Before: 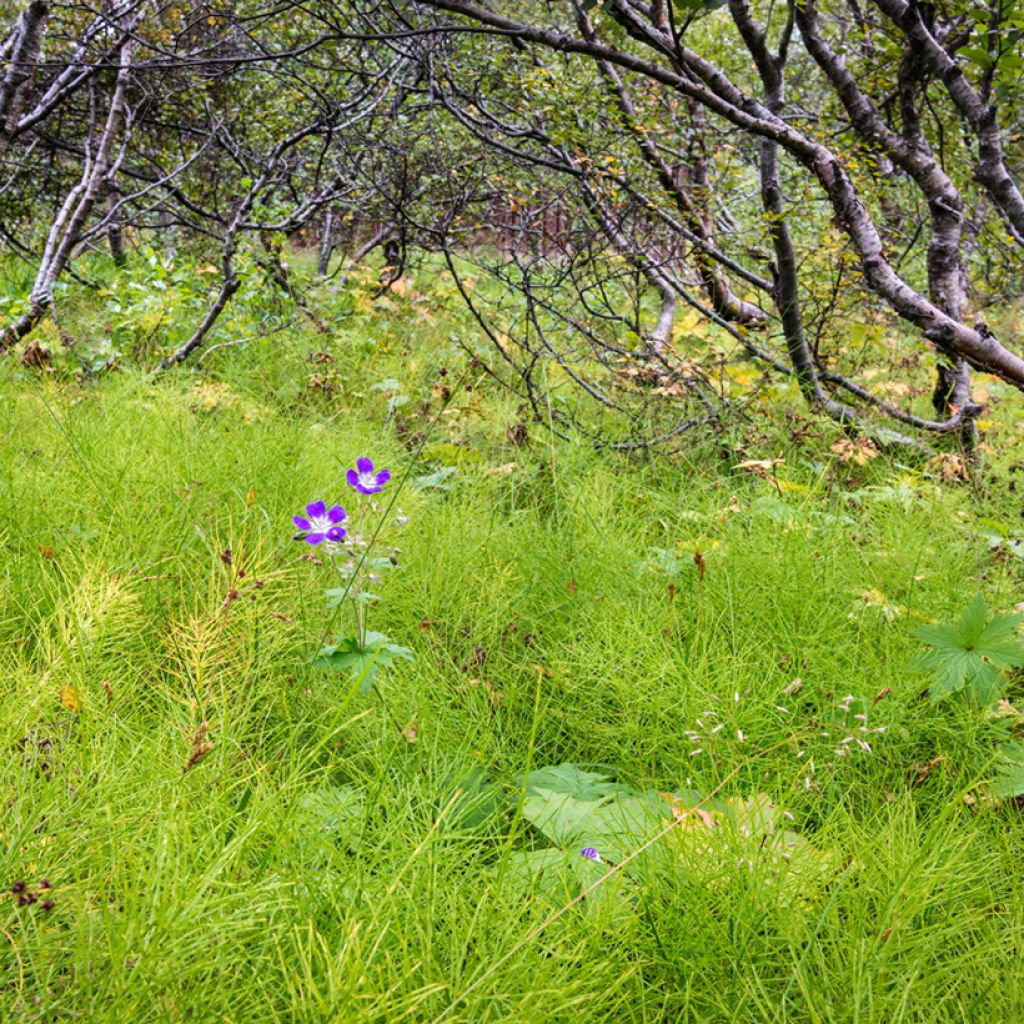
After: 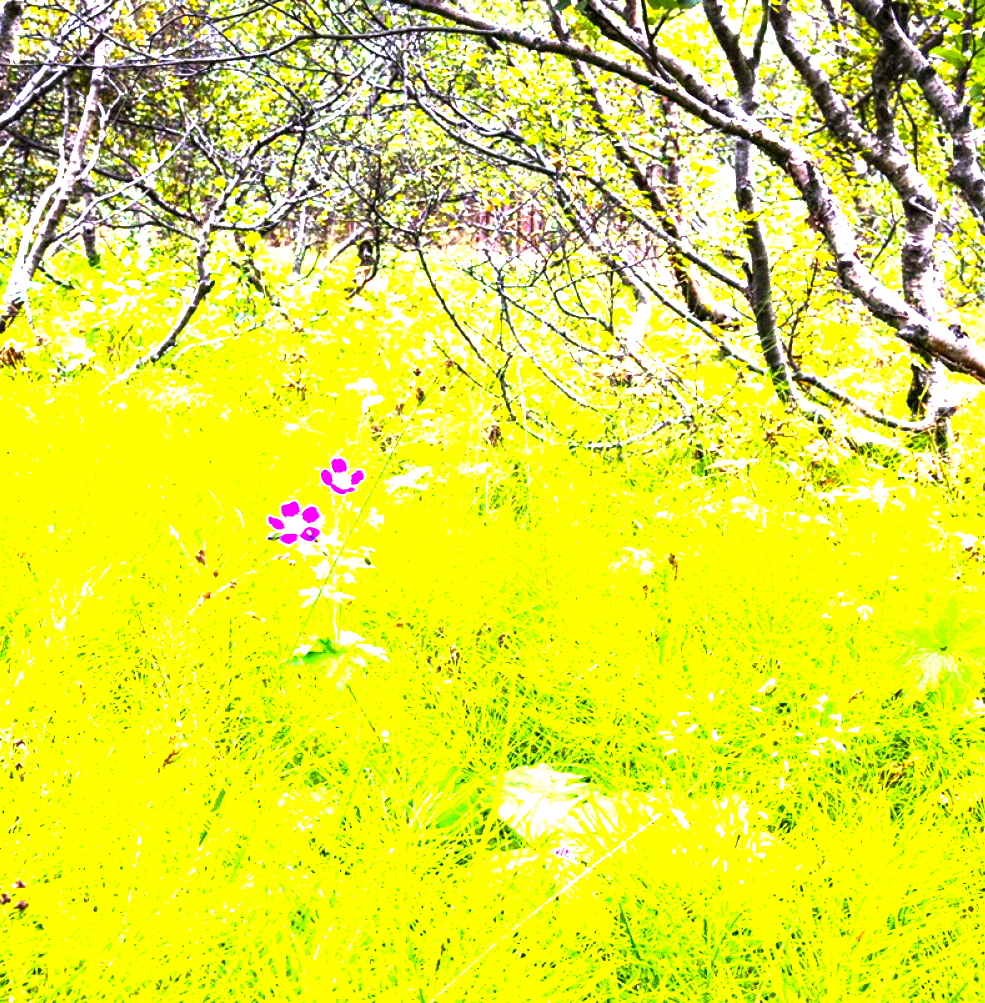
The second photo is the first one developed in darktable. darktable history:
crop and rotate: left 2.589%, right 1.202%, bottom 1.969%
color balance rgb: highlights gain › chroma 0.111%, highlights gain › hue 330.38°, perceptual saturation grading › global saturation -27.655%, perceptual brilliance grading › global brilliance 34.475%, perceptual brilliance grading › highlights 50.47%, perceptual brilliance grading › mid-tones 59.387%, perceptual brilliance grading › shadows 34.615%, global vibrance 40.07%
